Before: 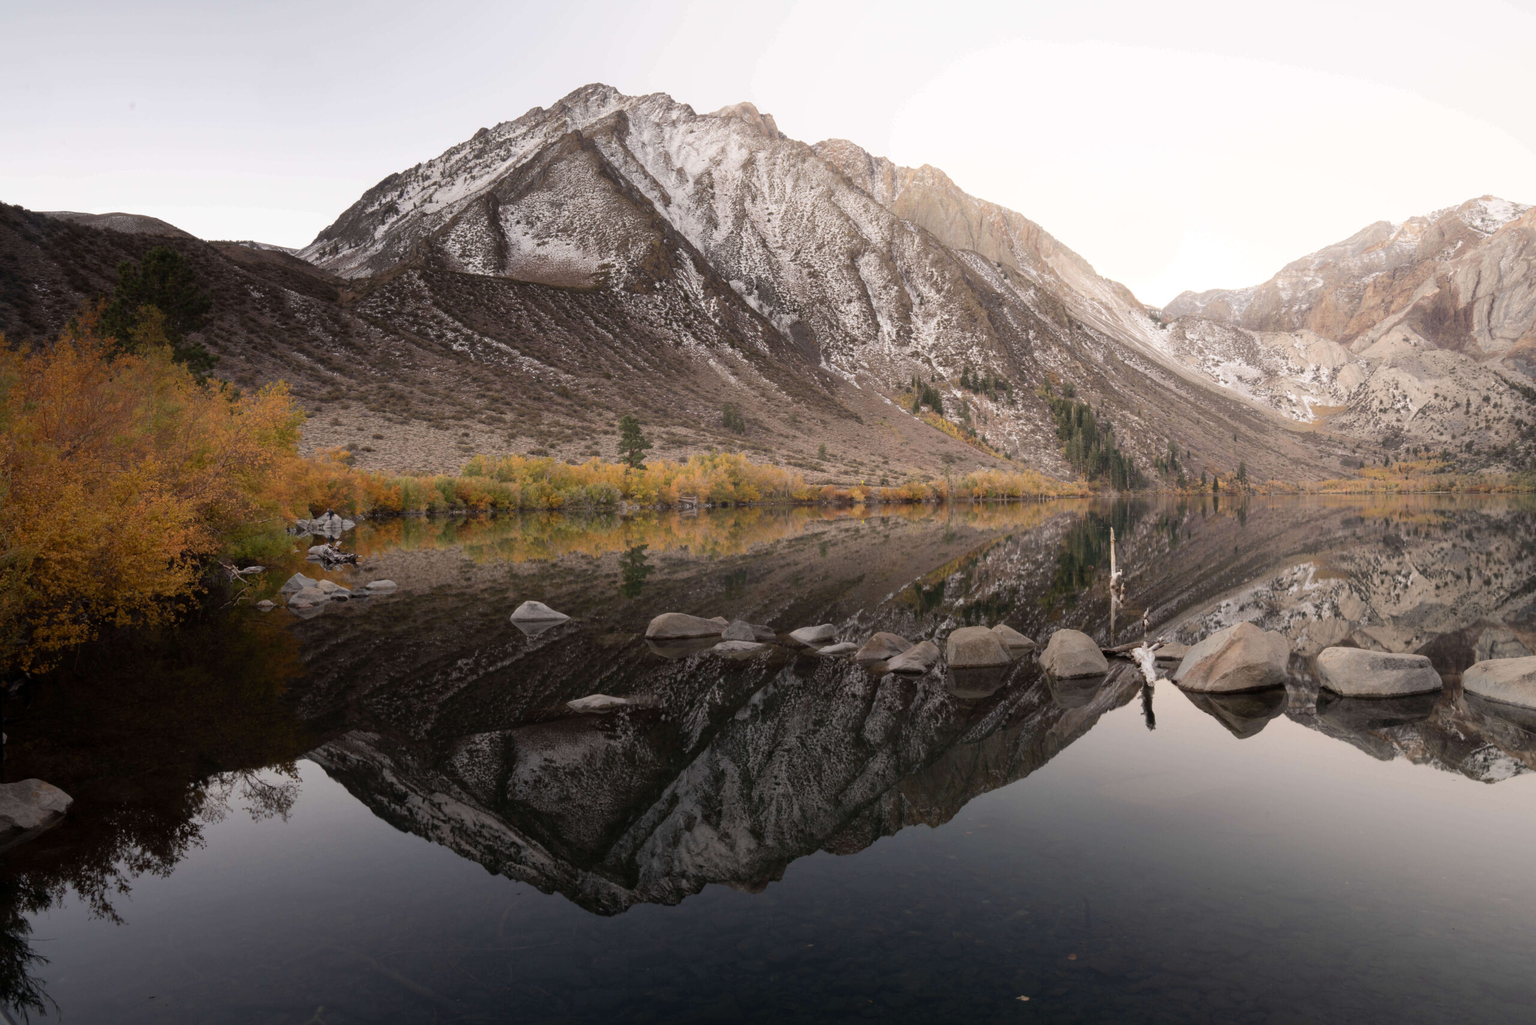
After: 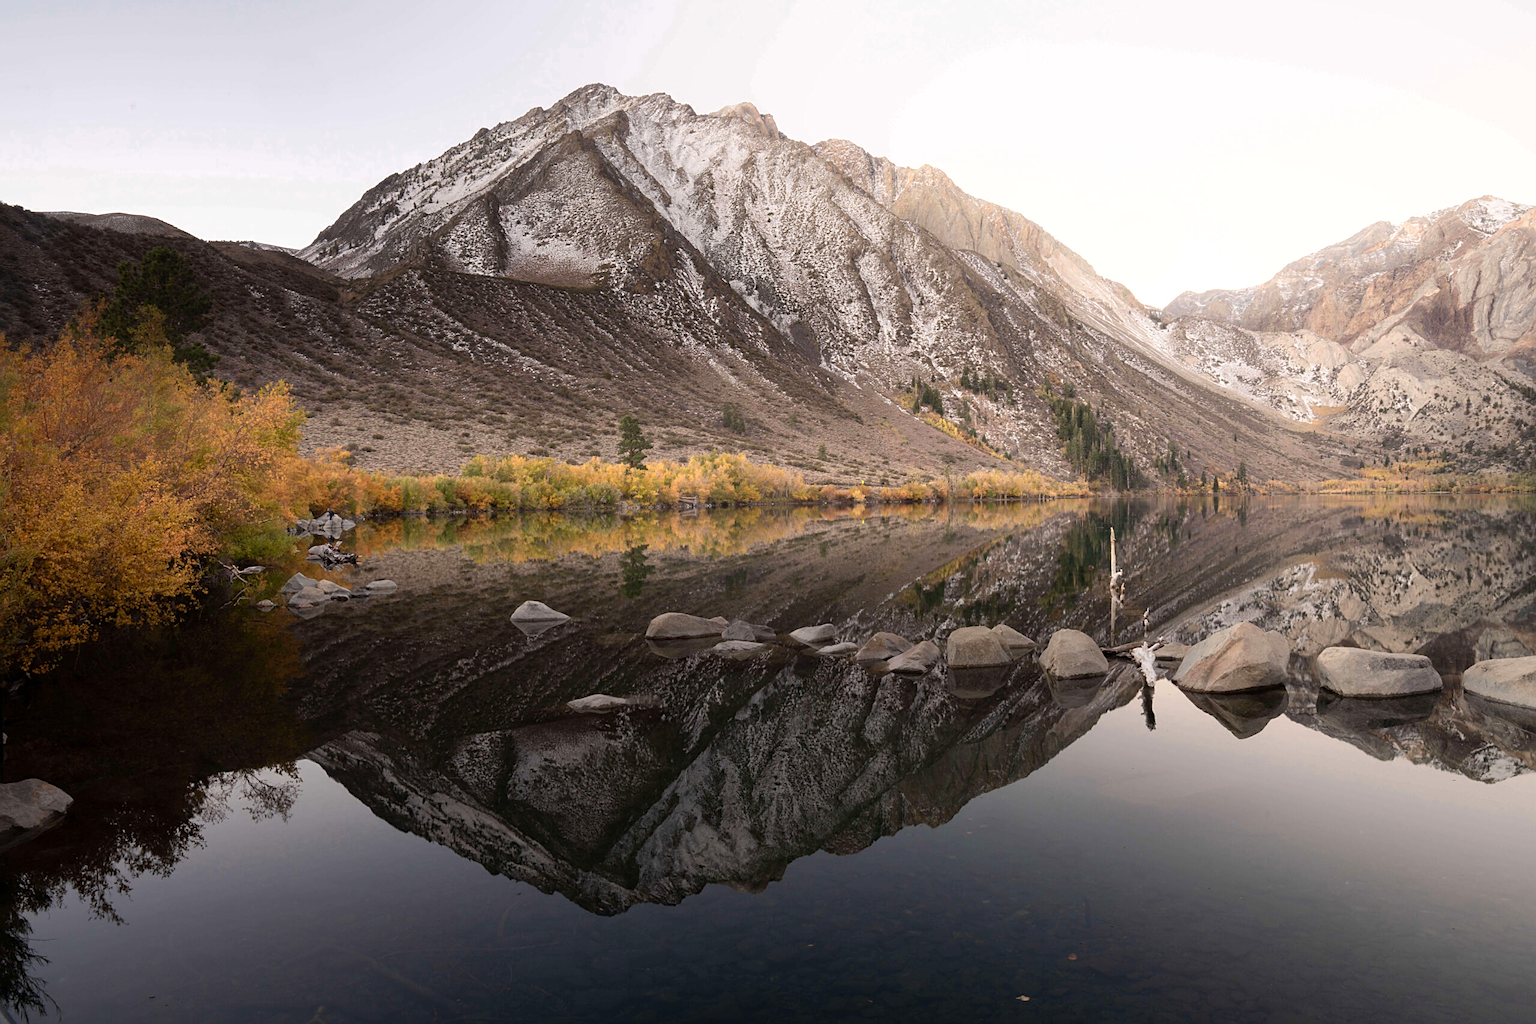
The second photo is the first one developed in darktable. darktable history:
sharpen: on, module defaults
color zones: curves: ch0 [(0.099, 0.624) (0.257, 0.596) (0.384, 0.376) (0.529, 0.492) (0.697, 0.564) (0.768, 0.532) (0.908, 0.644)]; ch1 [(0.112, 0.564) (0.254, 0.612) (0.432, 0.676) (0.592, 0.456) (0.743, 0.684) (0.888, 0.536)]; ch2 [(0.25, 0.5) (0.469, 0.36) (0.75, 0.5)]
